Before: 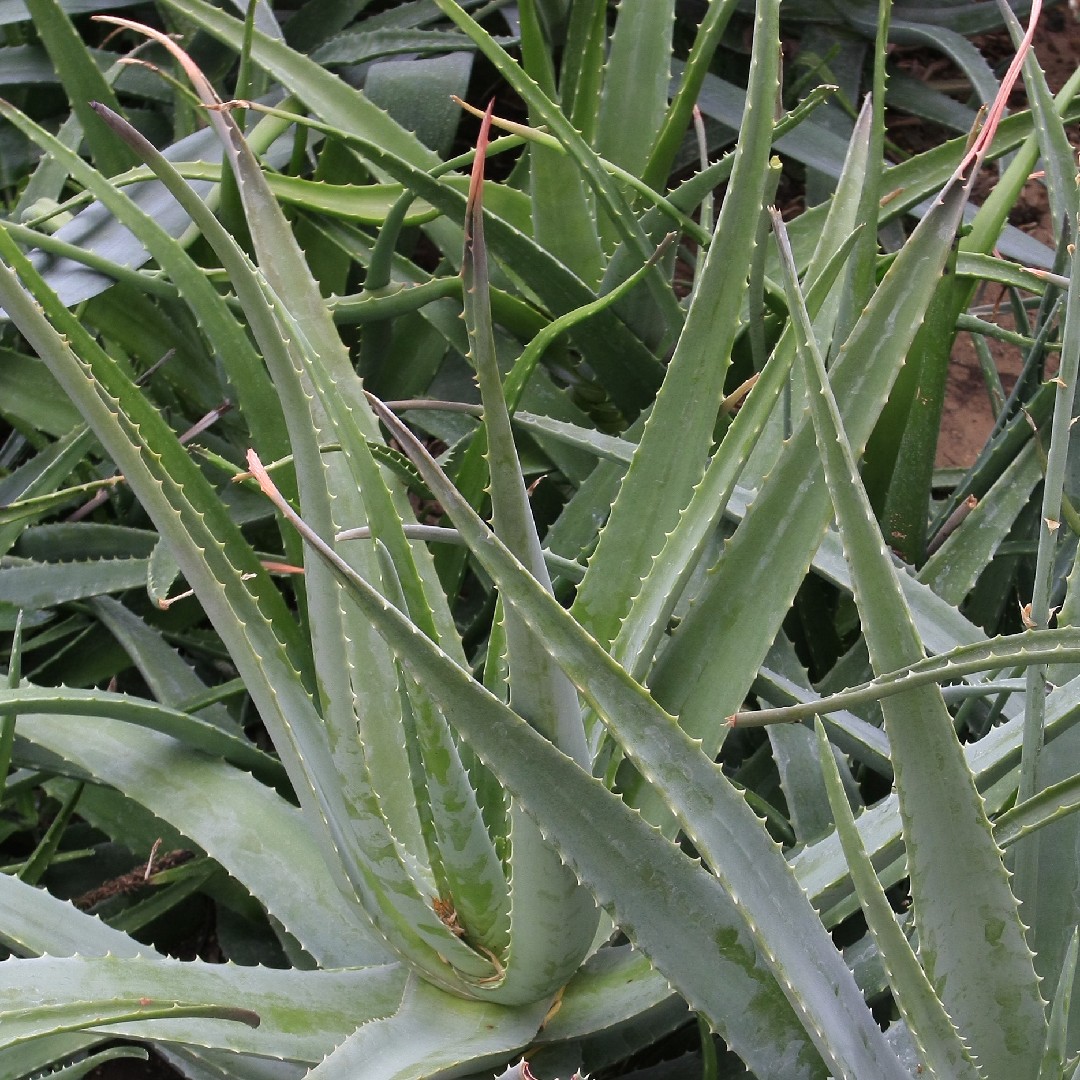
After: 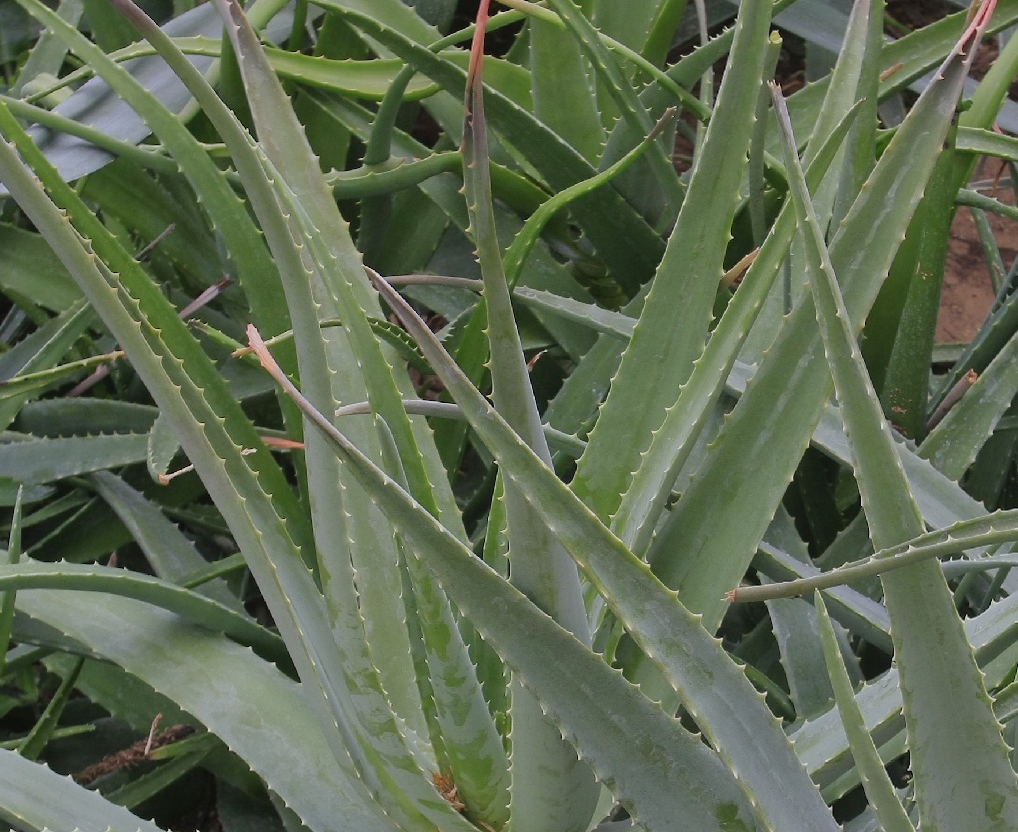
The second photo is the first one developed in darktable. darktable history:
crop and rotate: angle 0.03°, top 11.643%, right 5.651%, bottom 11.189%
tone equalizer: -8 EV 0.25 EV, -7 EV 0.417 EV, -6 EV 0.417 EV, -5 EV 0.25 EV, -3 EV -0.25 EV, -2 EV -0.417 EV, -1 EV -0.417 EV, +0 EV -0.25 EV, edges refinement/feathering 500, mask exposure compensation -1.57 EV, preserve details guided filter
contrast equalizer: octaves 7, y [[0.6 ×6], [0.55 ×6], [0 ×6], [0 ×6], [0 ×6]], mix -0.2
